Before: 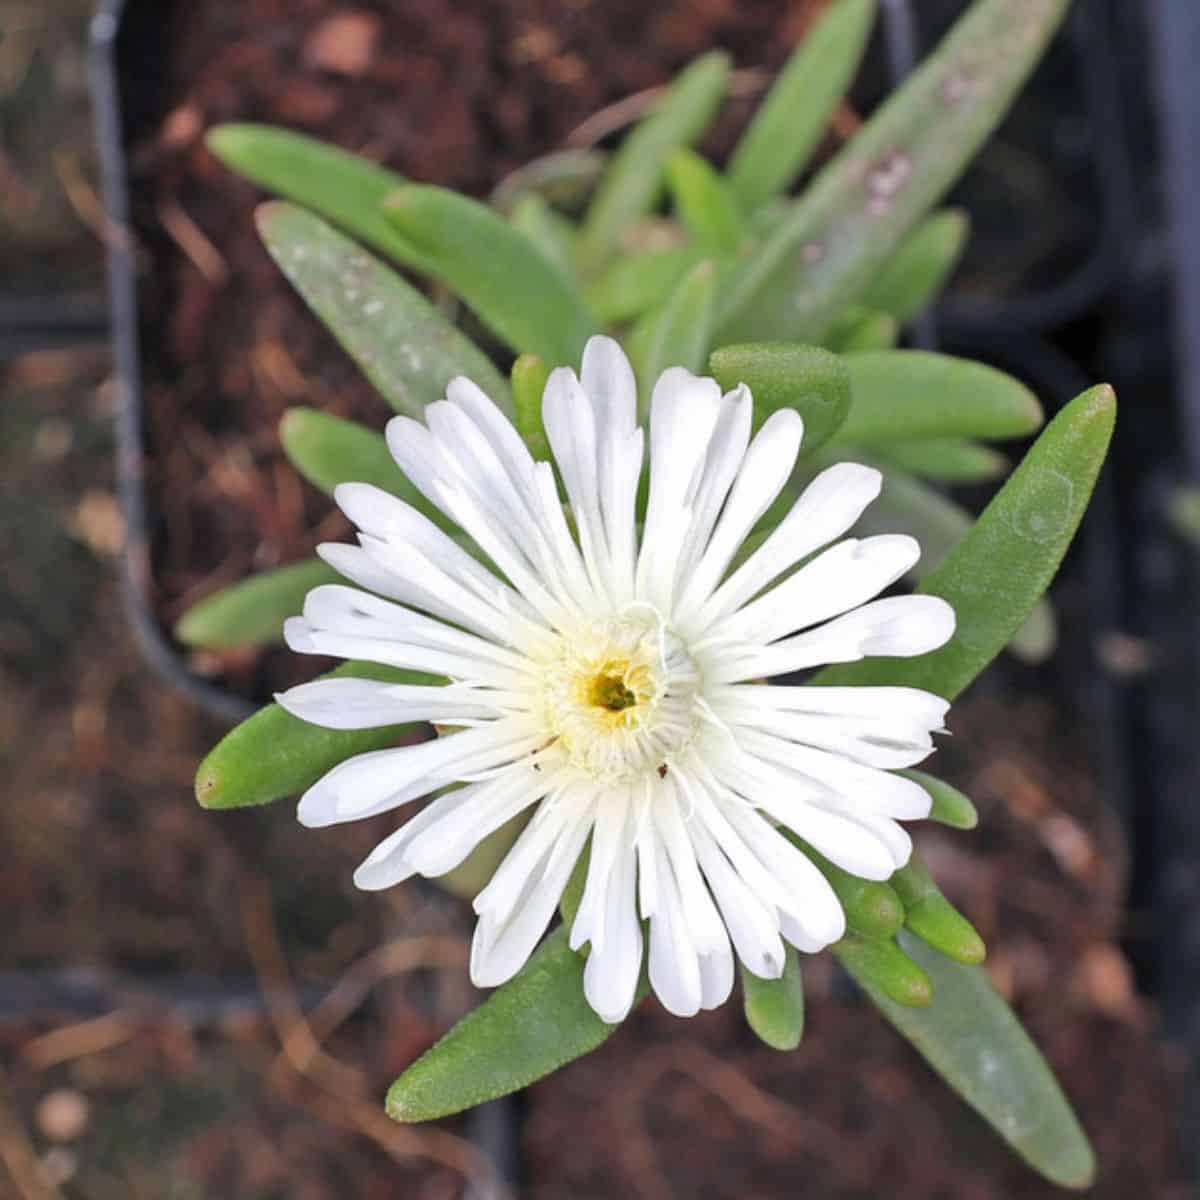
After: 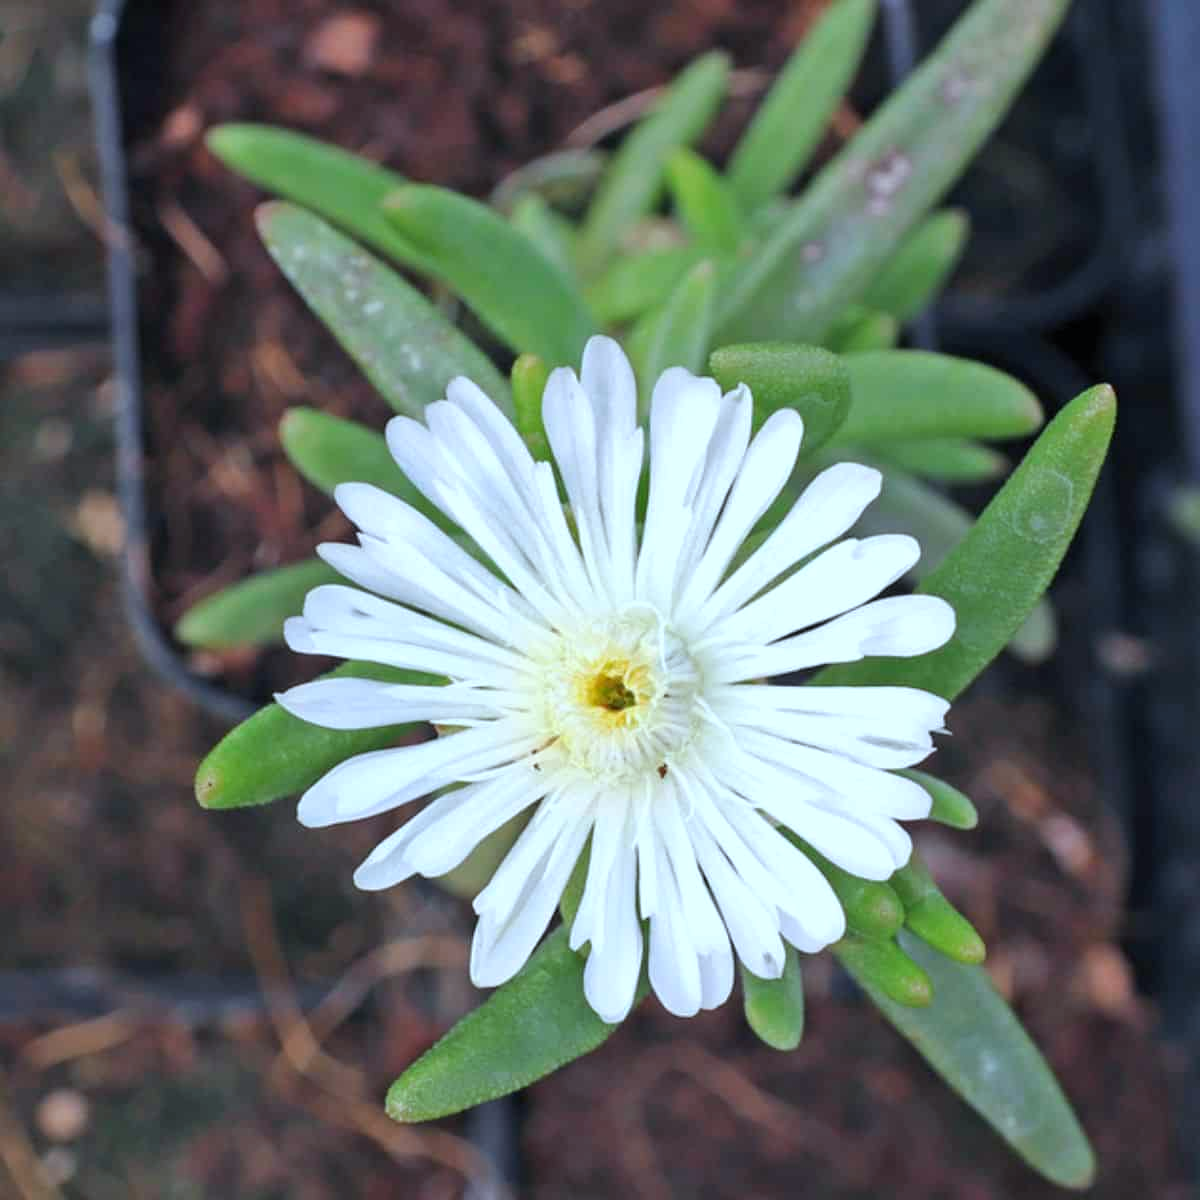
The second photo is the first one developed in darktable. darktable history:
color calibration: illuminant F (fluorescent), F source F9 (Cool White Deluxe 4150 K) – high CRI, x 0.374, y 0.373, temperature 4158.34 K
contrast brightness saturation: saturation 0.1
